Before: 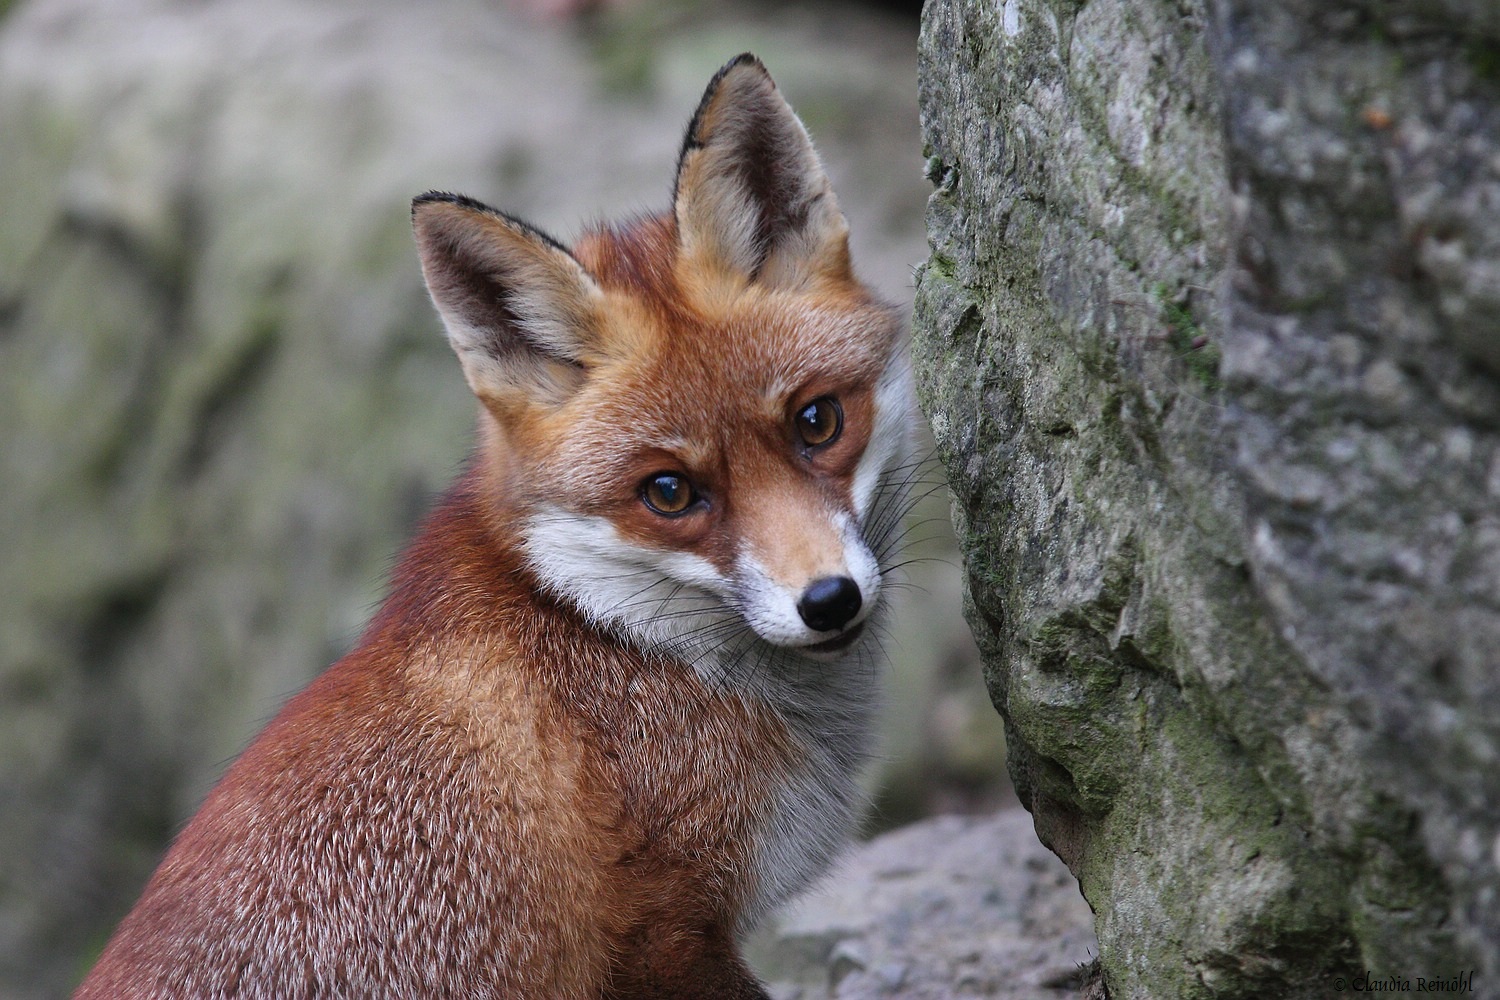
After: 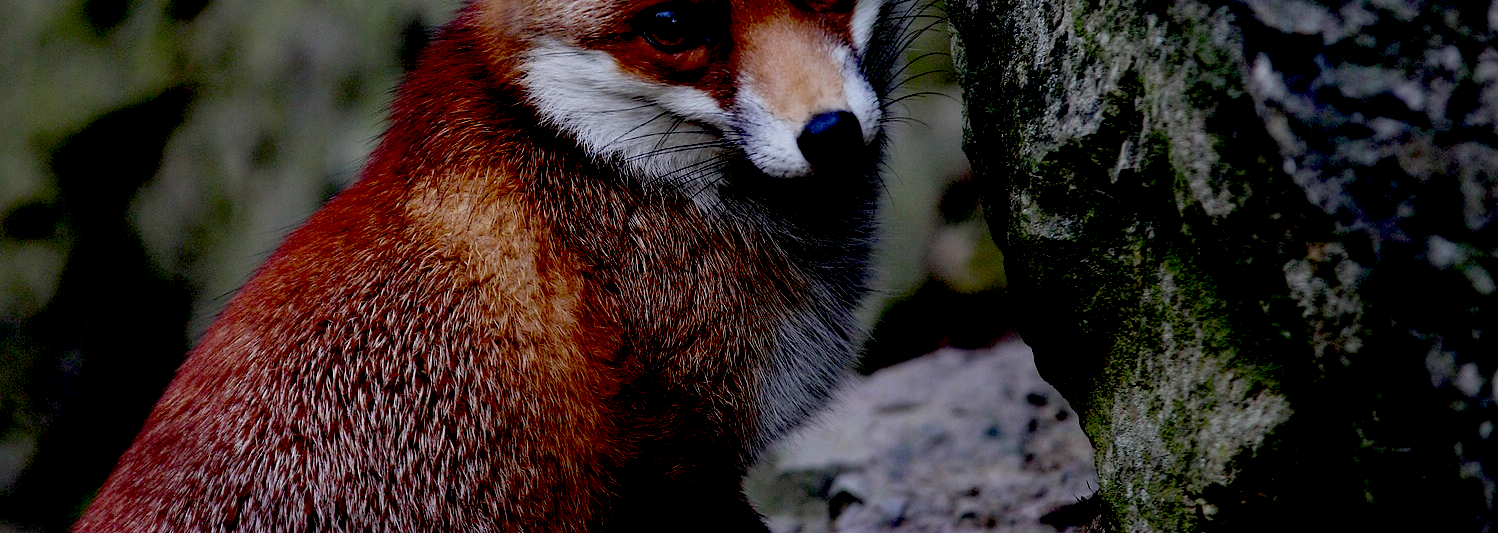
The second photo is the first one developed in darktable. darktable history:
crop and rotate: top 46.627%, right 0.1%
exposure: black level correction 0.099, exposure -0.084 EV, compensate exposure bias true, compensate highlight preservation false
